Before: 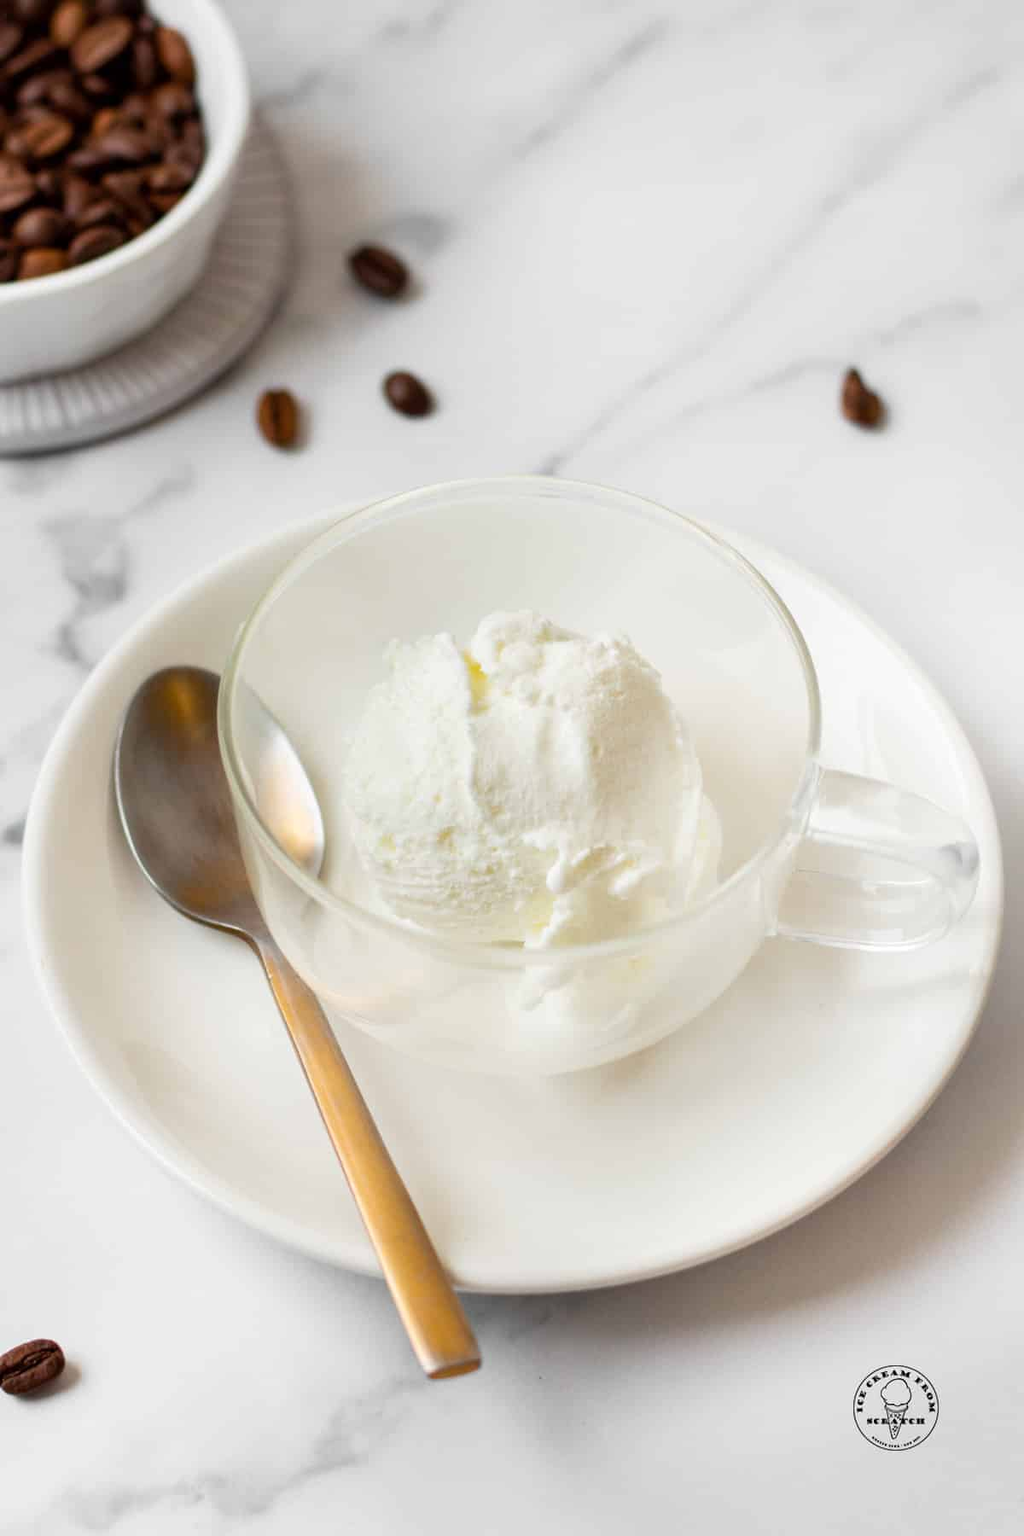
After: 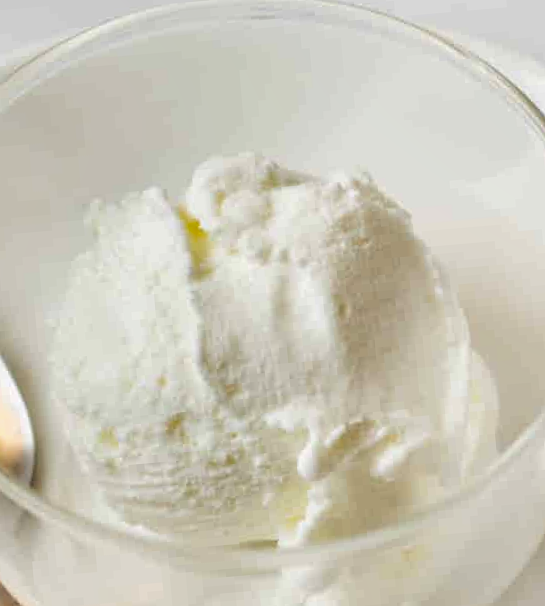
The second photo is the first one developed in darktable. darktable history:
rotate and perspective: rotation -4.86°, automatic cropping off
crop: left 31.751%, top 32.172%, right 27.8%, bottom 35.83%
shadows and highlights: low approximation 0.01, soften with gaussian
